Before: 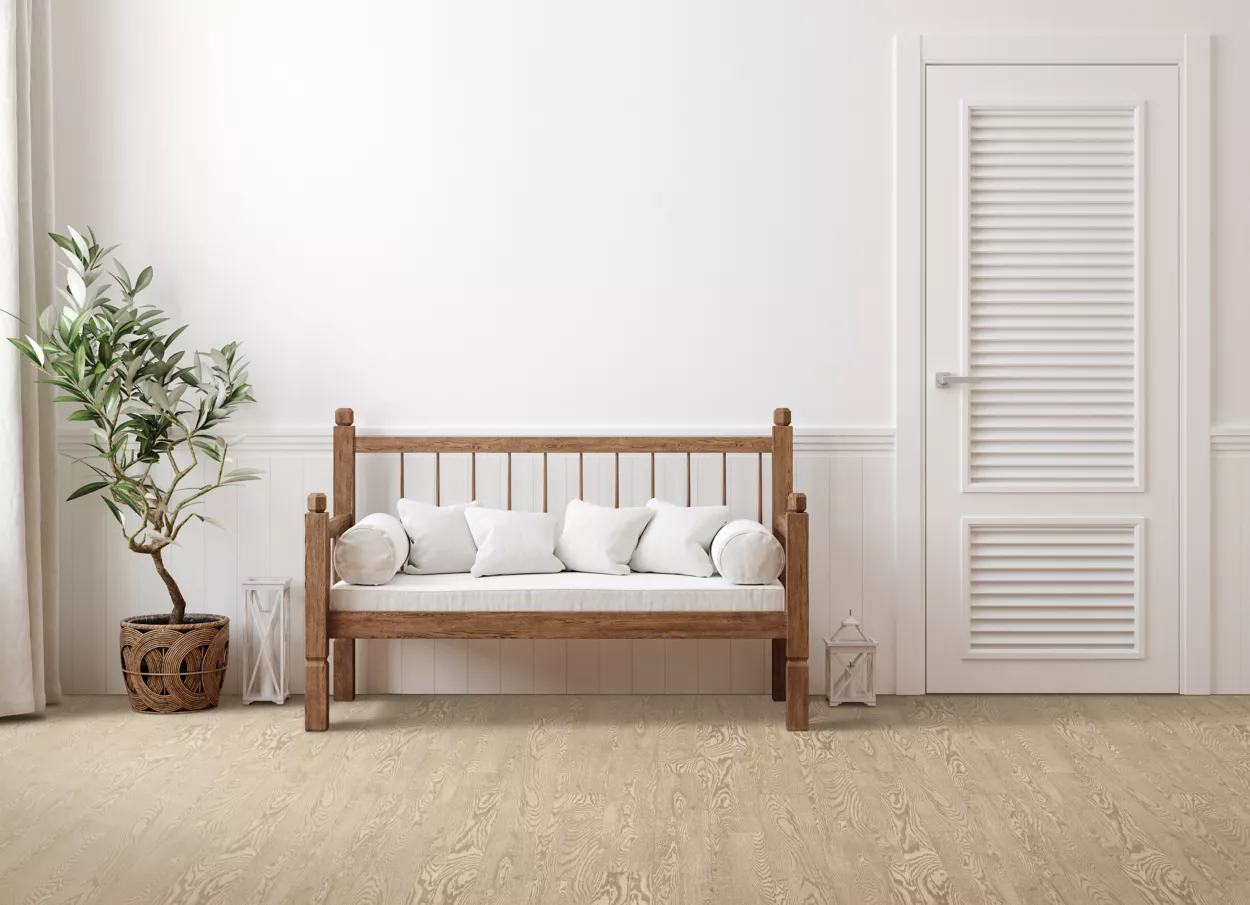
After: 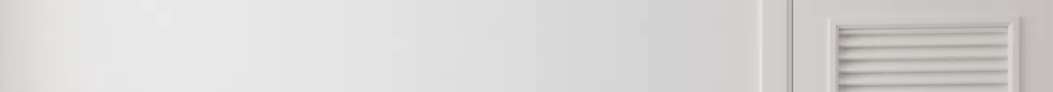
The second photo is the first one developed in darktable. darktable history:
tone equalizer: -8 EV -0.528 EV, -7 EV -0.319 EV, -6 EV -0.083 EV, -5 EV 0.413 EV, -4 EV 0.985 EV, -3 EV 0.791 EV, -2 EV -0.01 EV, -1 EV 0.14 EV, +0 EV -0.012 EV, smoothing 1
contrast brightness saturation: contrast -0.08, brightness -0.04, saturation -0.11
exposure: exposure -0.072 EV, compensate highlight preservation false
rotate and perspective: lens shift (horizontal) -0.055, automatic cropping off
crop and rotate: left 9.644%, top 9.491%, right 6.021%, bottom 80.509%
